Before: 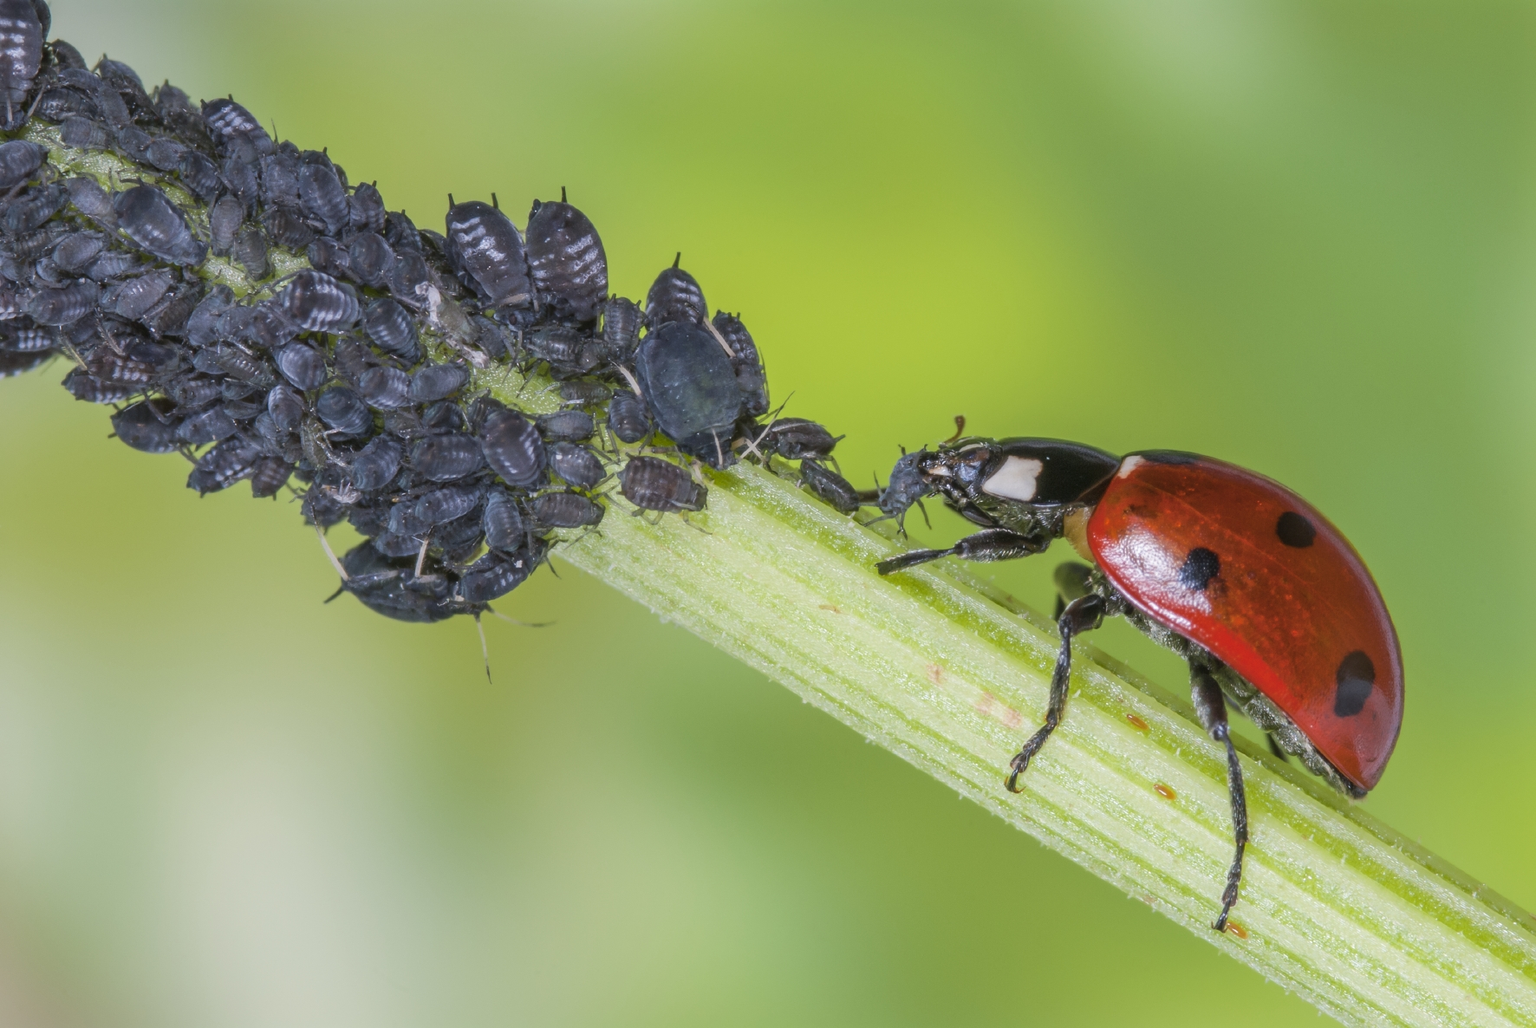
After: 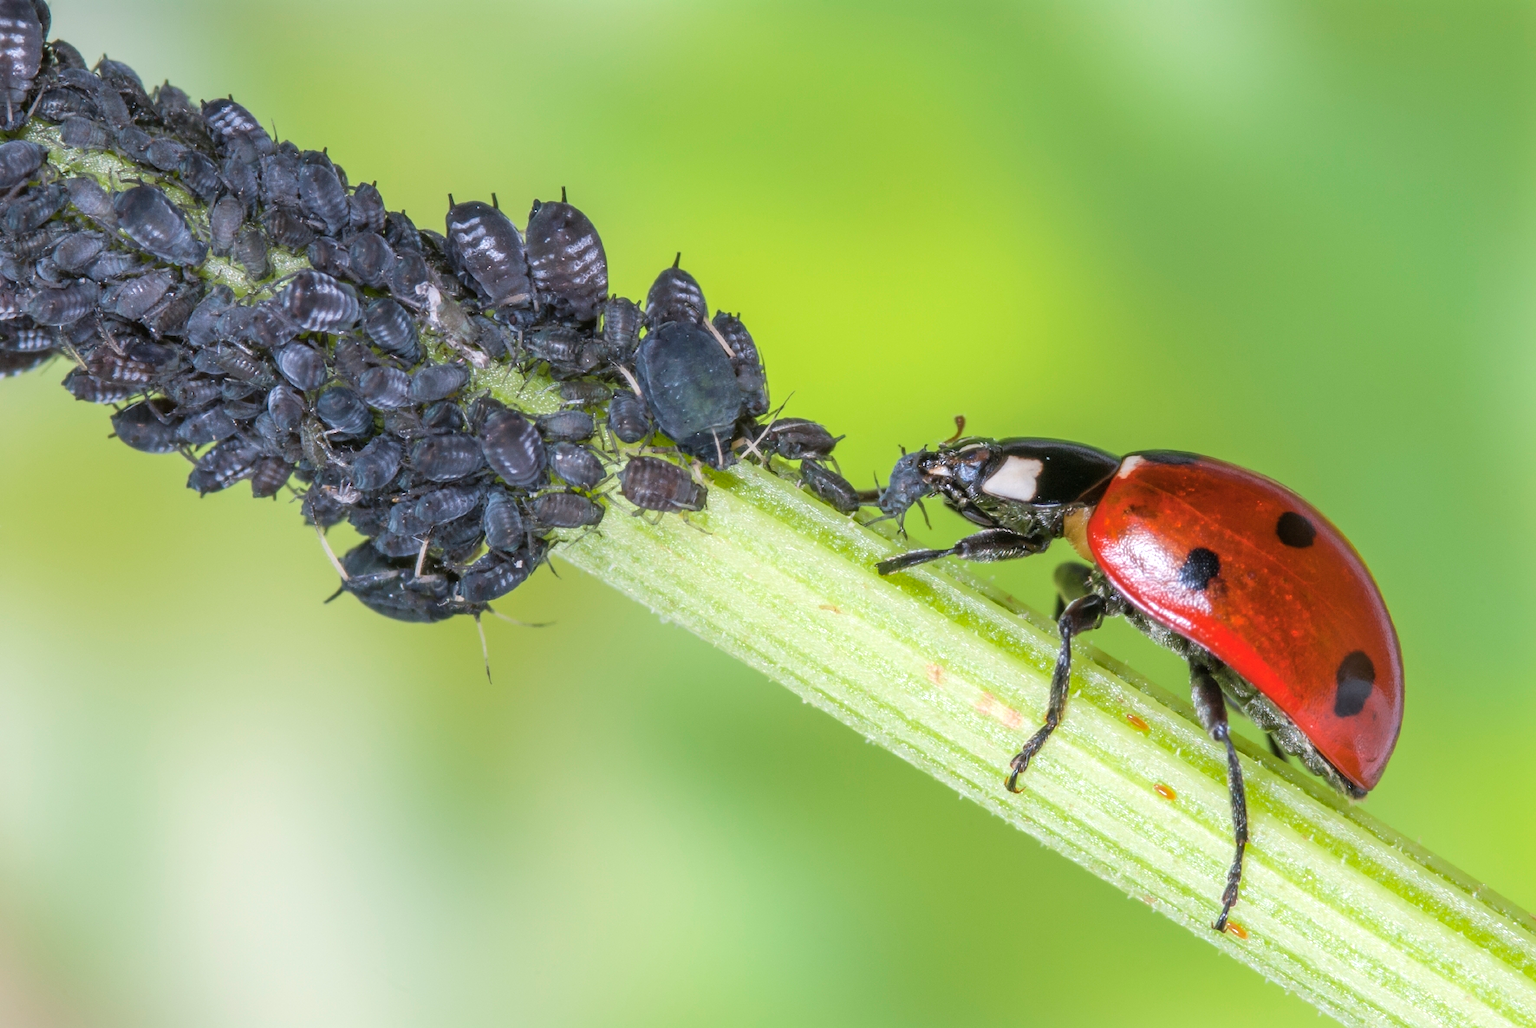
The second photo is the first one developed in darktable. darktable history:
tone equalizer: -8 EV -0.418 EV, -7 EV -0.375 EV, -6 EV -0.324 EV, -5 EV -0.217 EV, -3 EV 0.253 EV, -2 EV 0.348 EV, -1 EV 0.395 EV, +0 EV 0.414 EV
